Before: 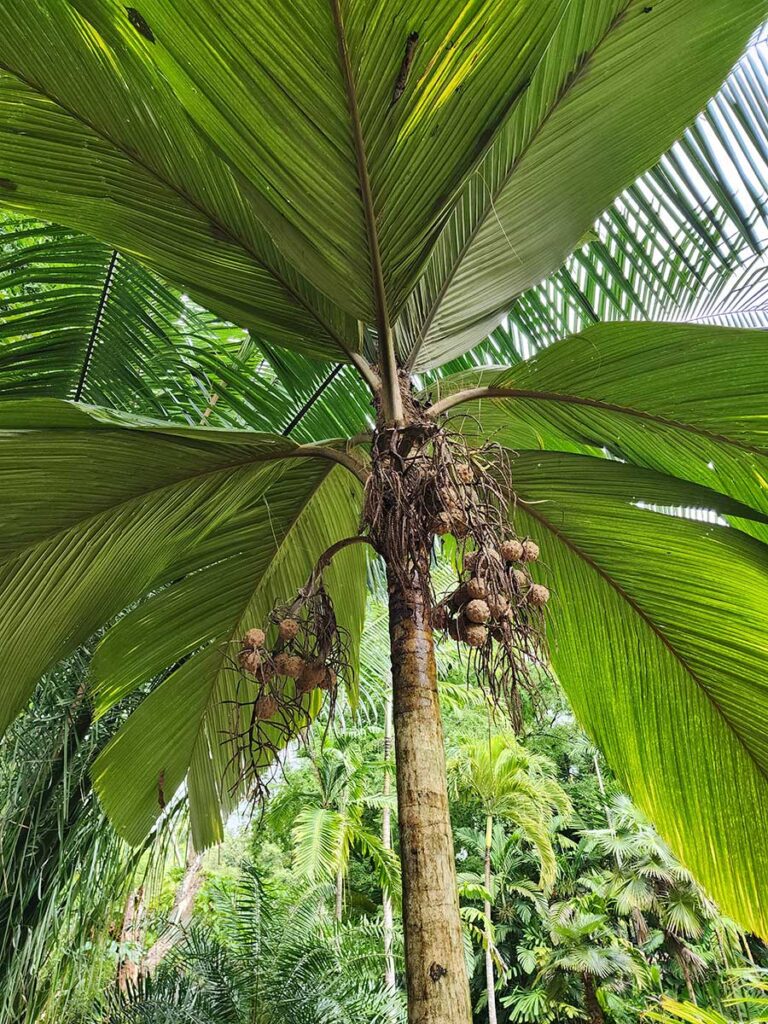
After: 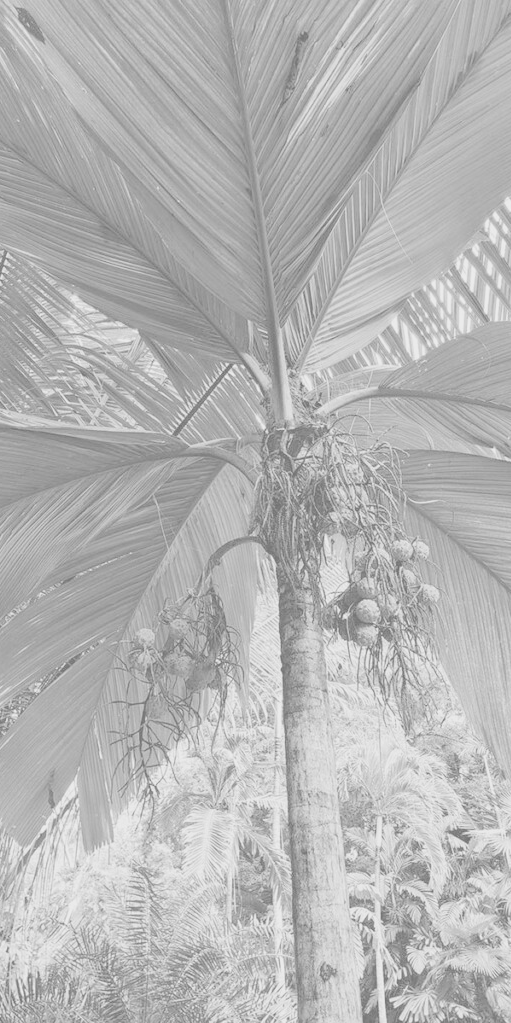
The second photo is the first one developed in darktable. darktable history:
monochrome: on, module defaults
crop and rotate: left 14.385%, right 18.948%
contrast brightness saturation: contrast -0.32, brightness 0.75, saturation -0.78
